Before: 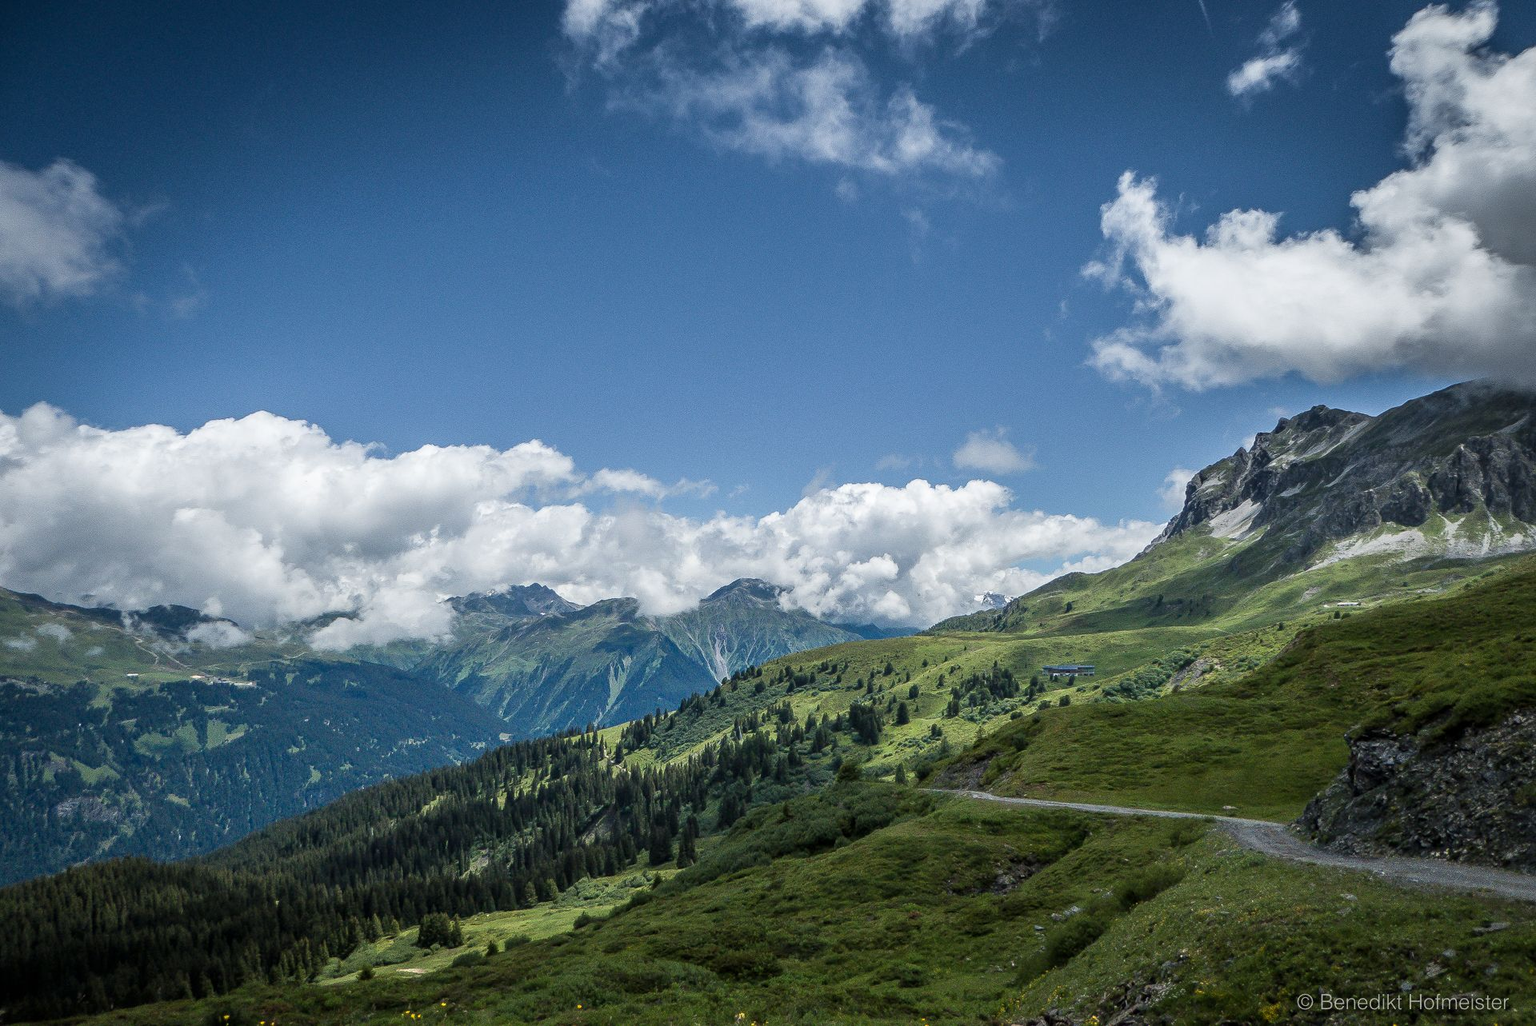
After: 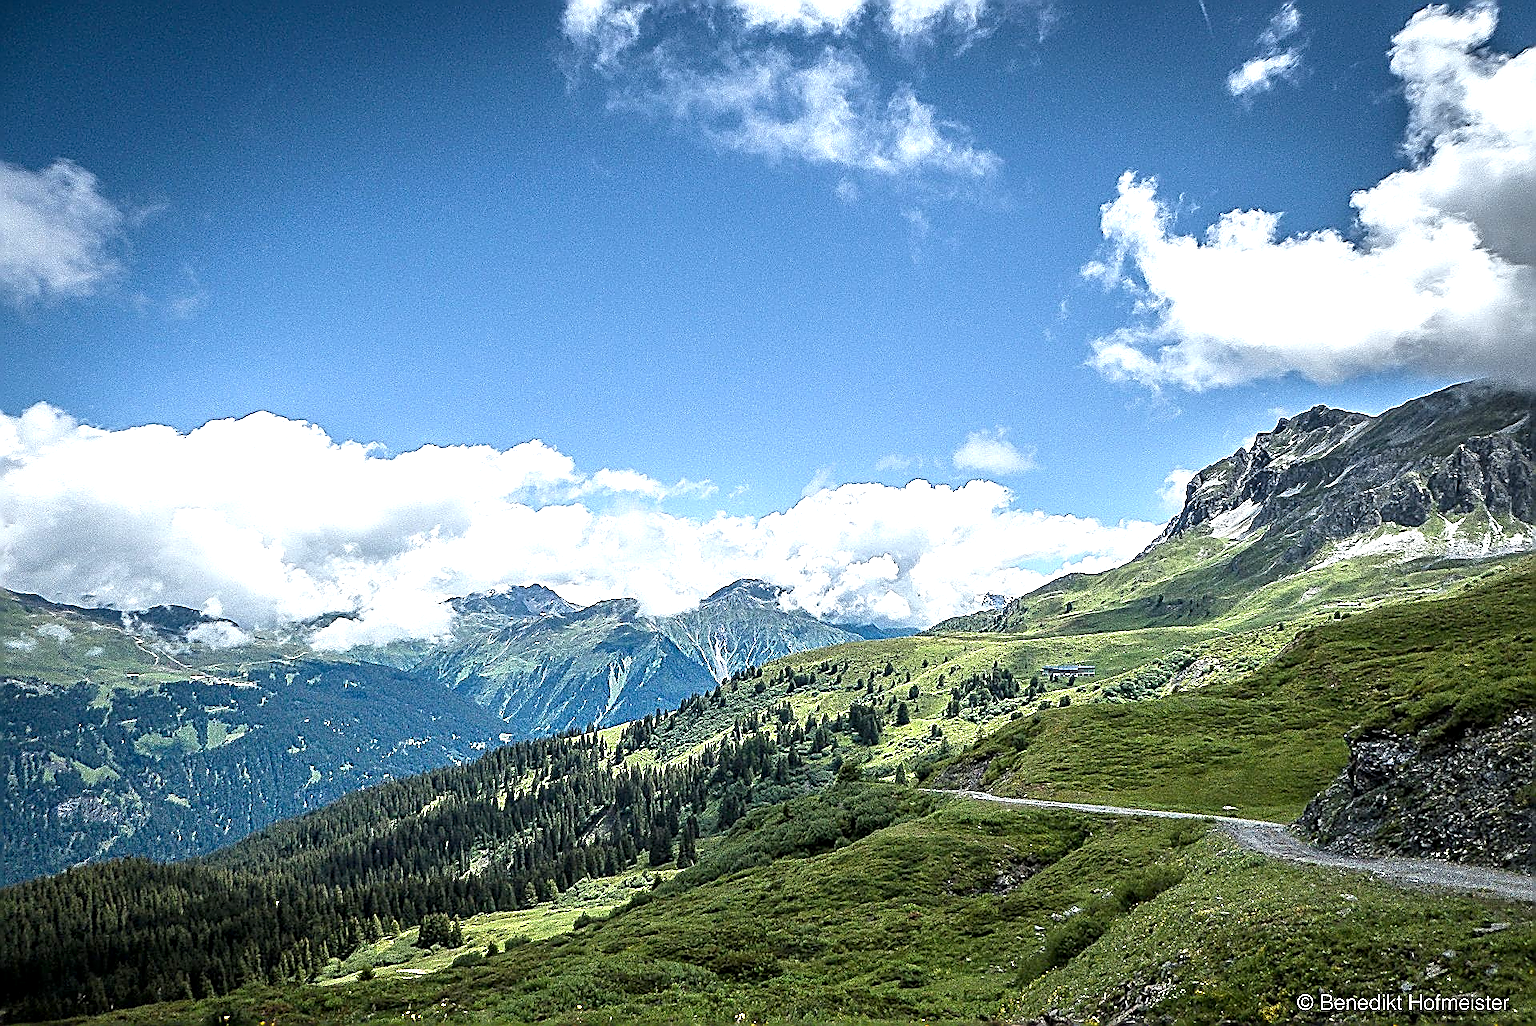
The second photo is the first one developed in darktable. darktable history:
exposure: black level correction 0.001, exposure 1.051 EV, compensate highlight preservation false
sharpen: amount 1.99
